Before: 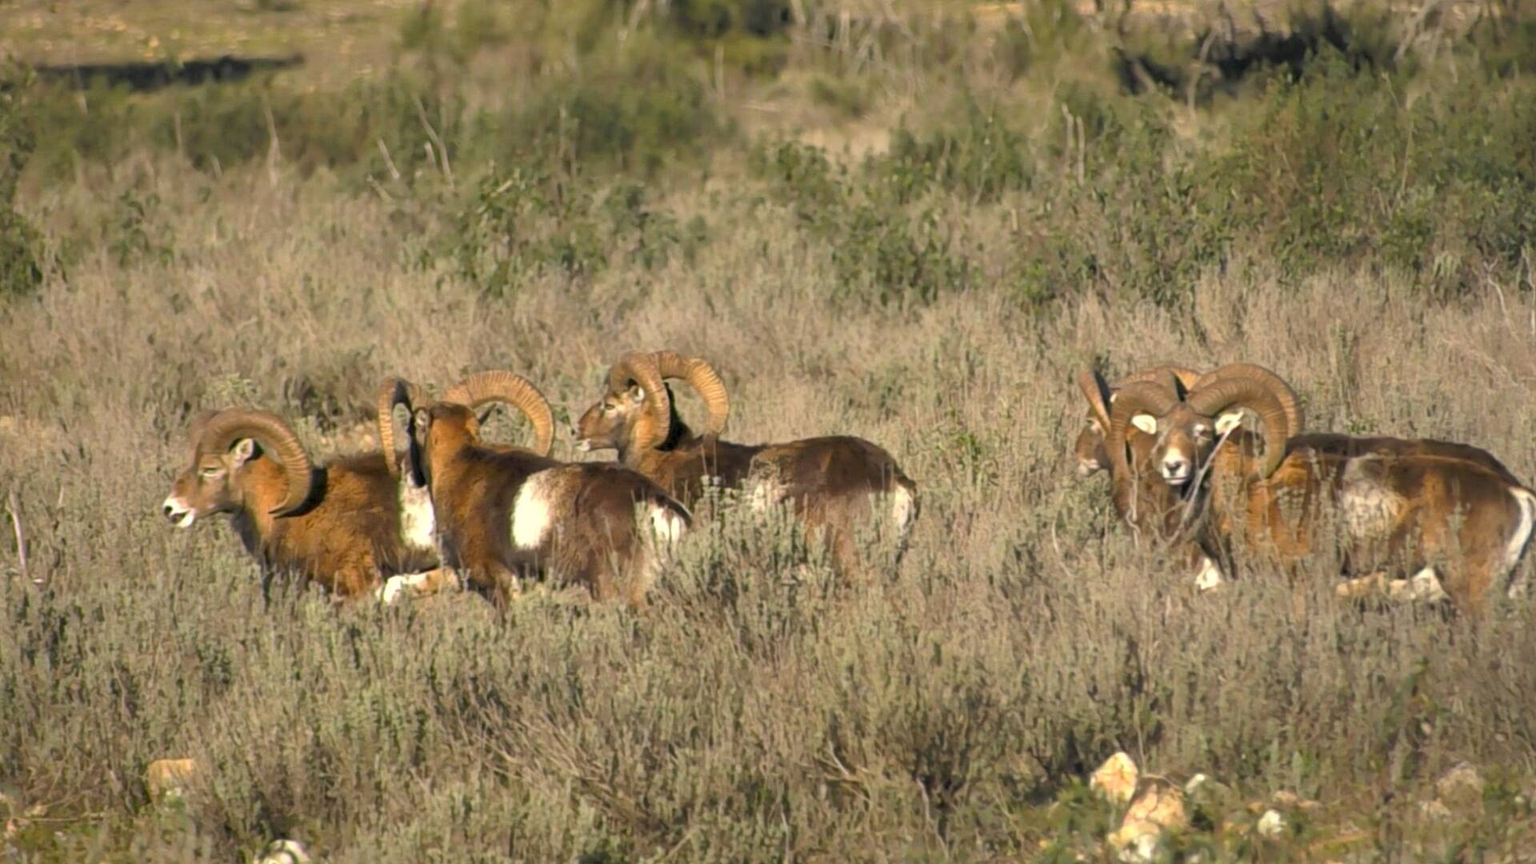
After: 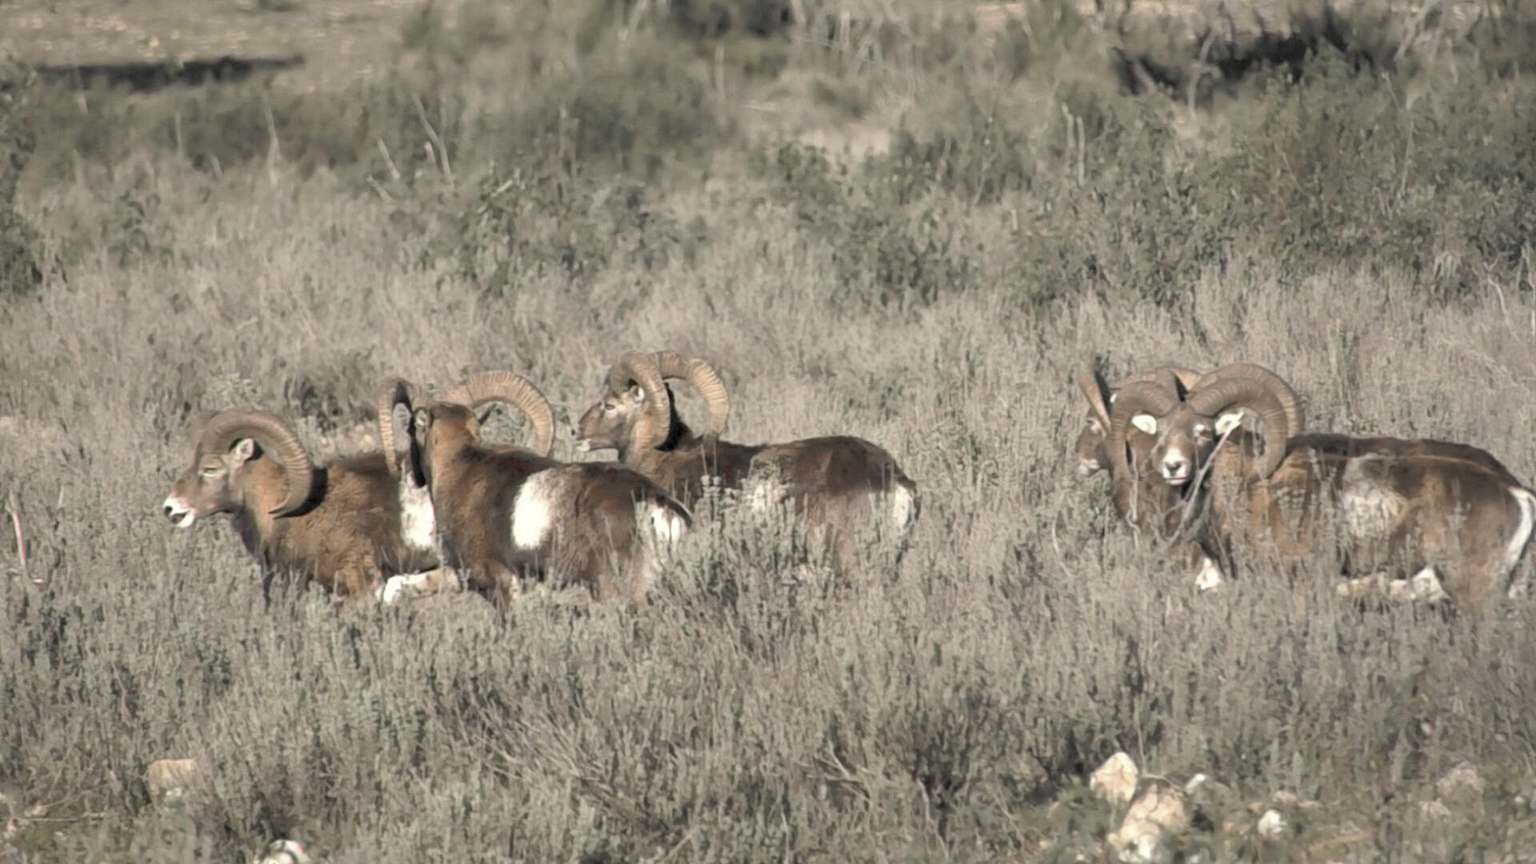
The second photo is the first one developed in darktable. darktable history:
contrast brightness saturation: contrast 0.047, brightness 0.069, saturation 0.005
color zones: curves: ch1 [(0, 0.831) (0.08, 0.771) (0.157, 0.268) (0.241, 0.207) (0.562, -0.005) (0.714, -0.013) (0.876, 0.01) (1, 0.831)]
